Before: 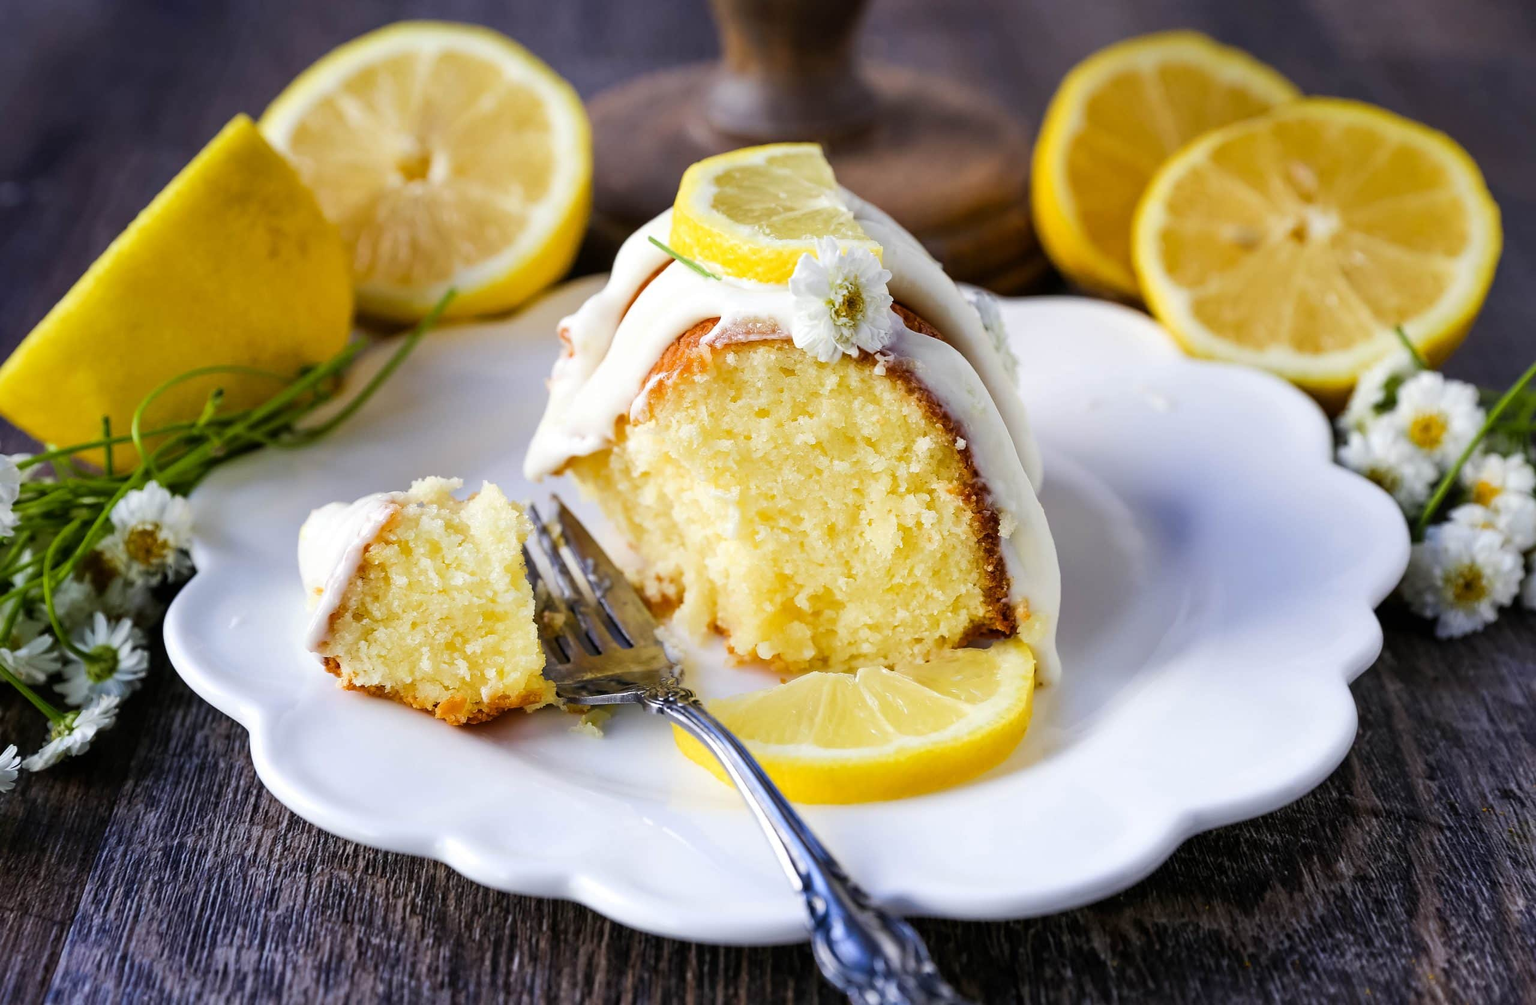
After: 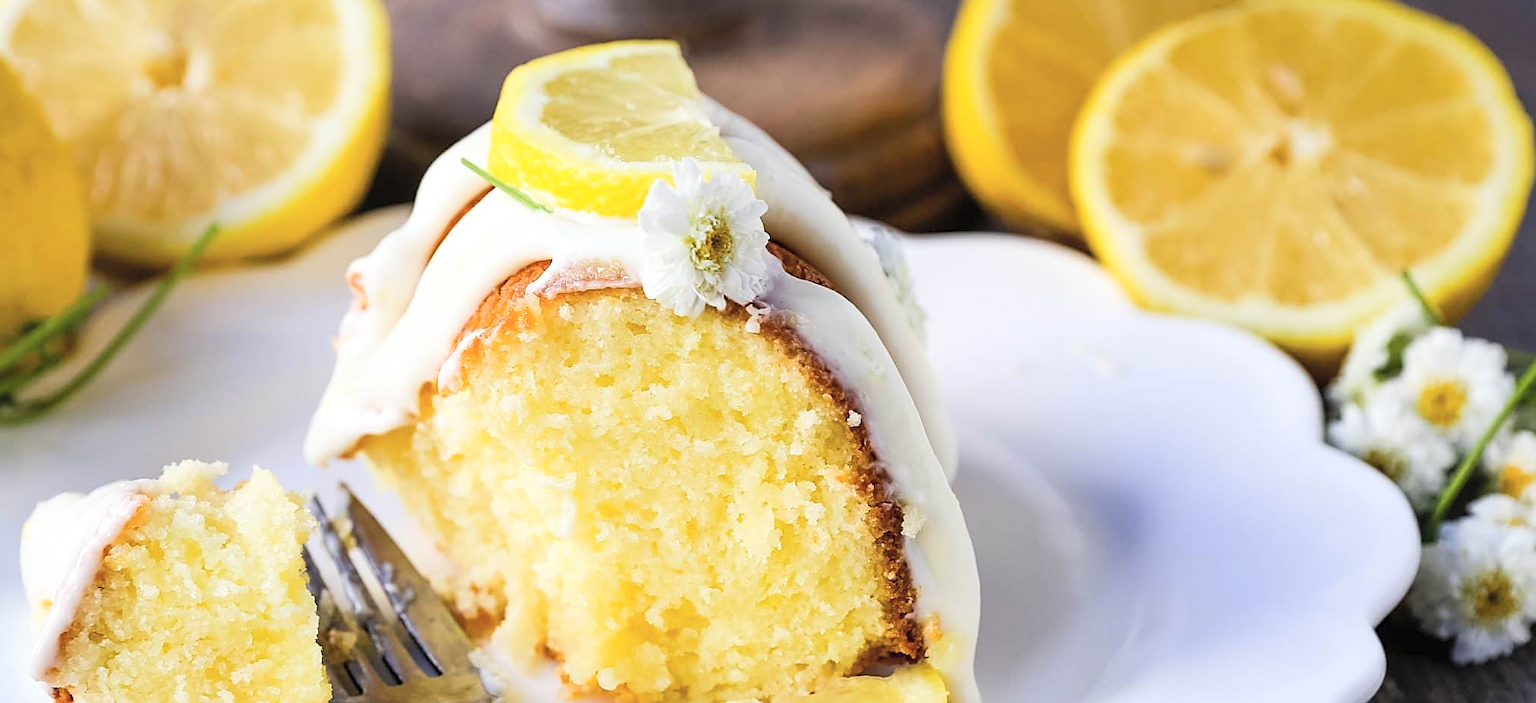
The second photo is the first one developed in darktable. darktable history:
crop: left 18.38%, top 11.092%, right 2.134%, bottom 33.217%
contrast brightness saturation: contrast 0.14, brightness 0.21
sharpen: on, module defaults
